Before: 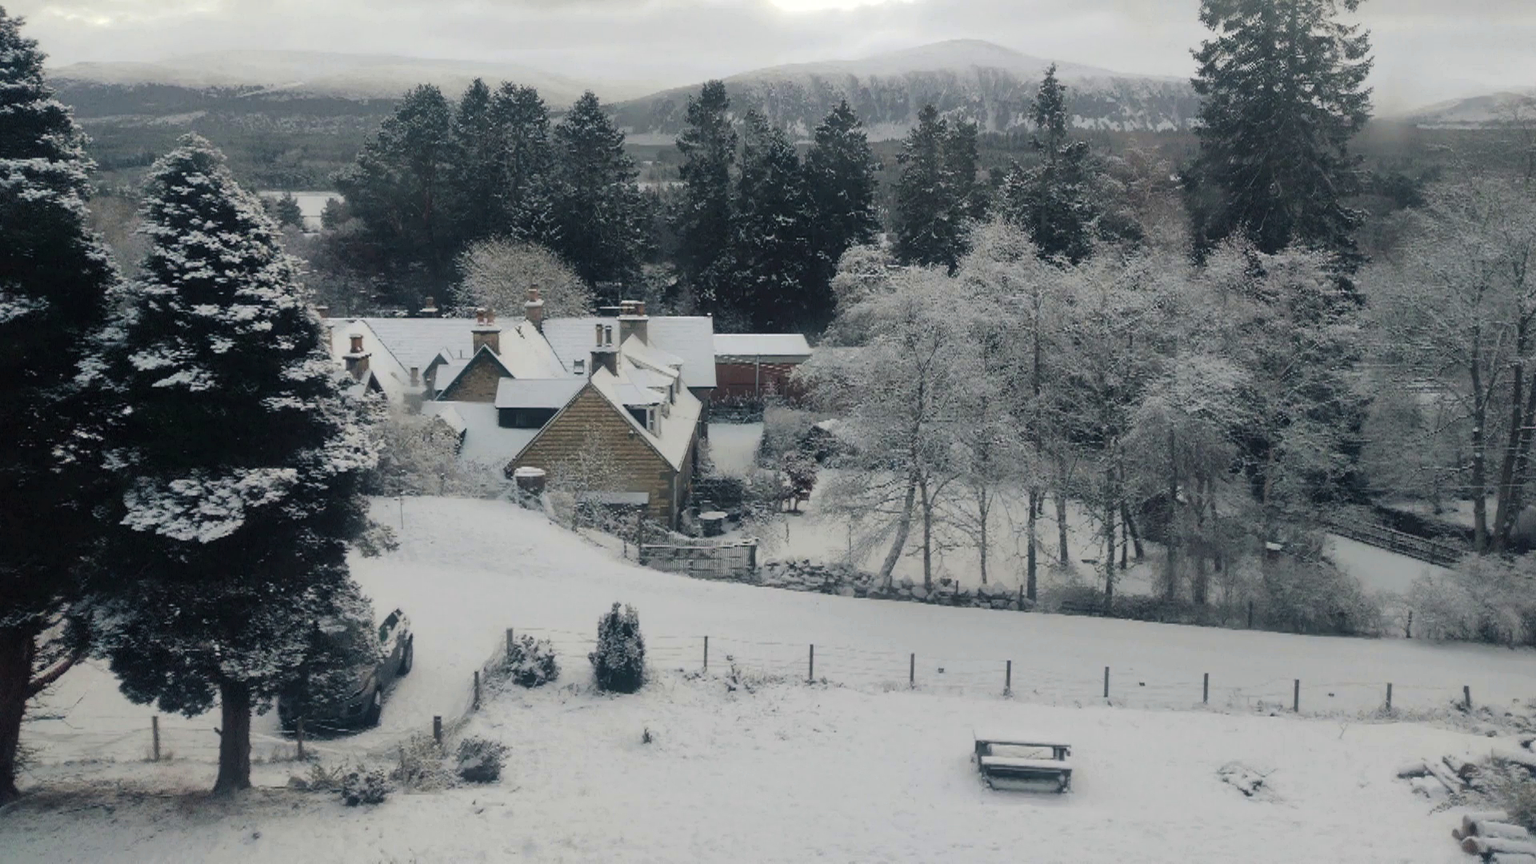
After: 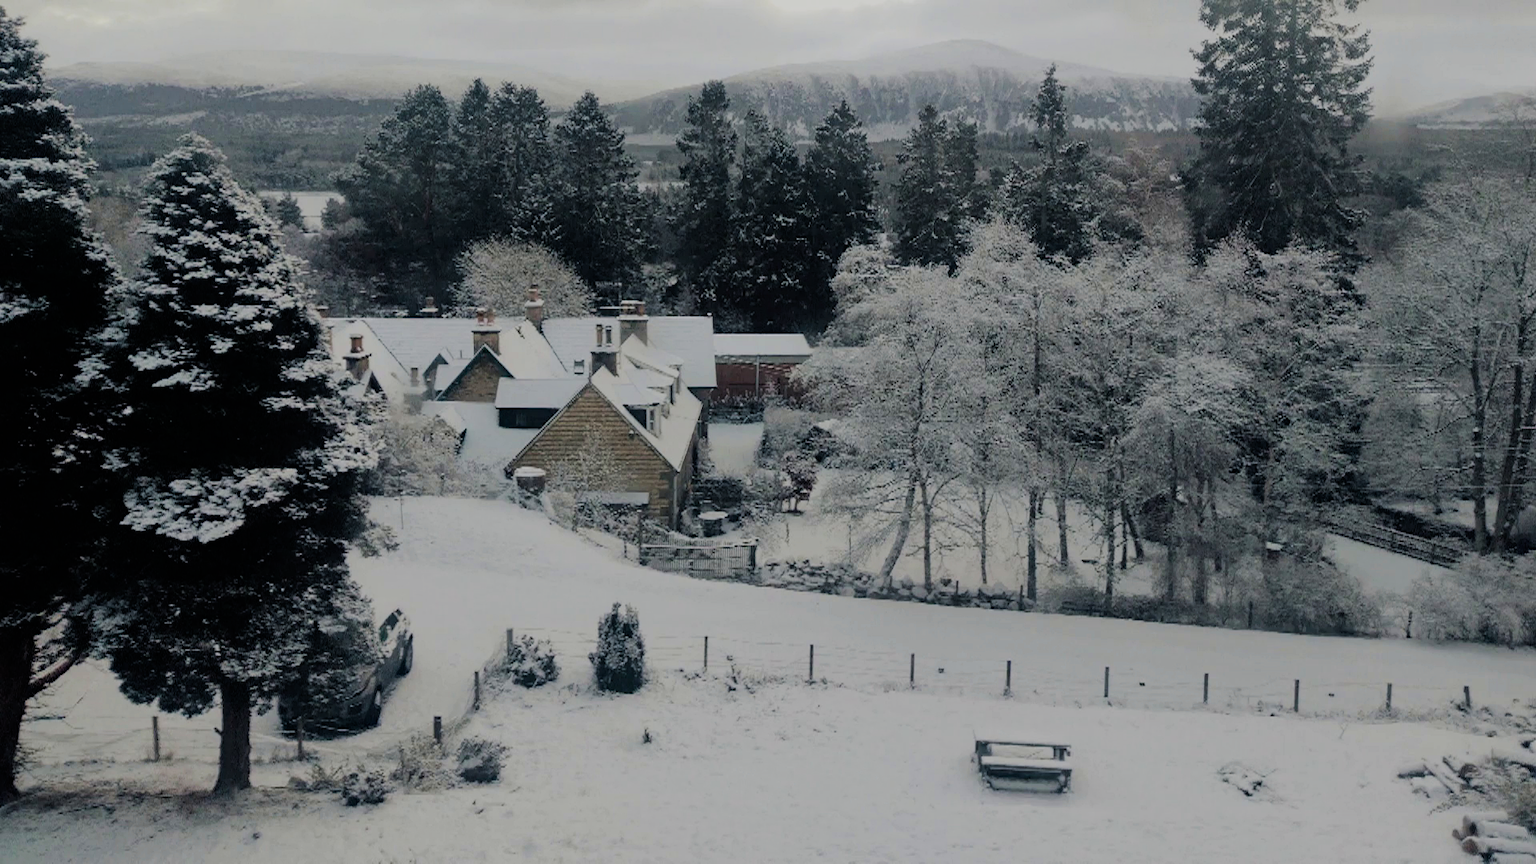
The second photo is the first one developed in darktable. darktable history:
haze removal: compatibility mode true, adaptive false
filmic rgb: black relative exposure -6.76 EV, white relative exposure 5.84 EV, hardness 2.68
color balance rgb: perceptual saturation grading › global saturation 0.449%, global vibrance 10.862%
